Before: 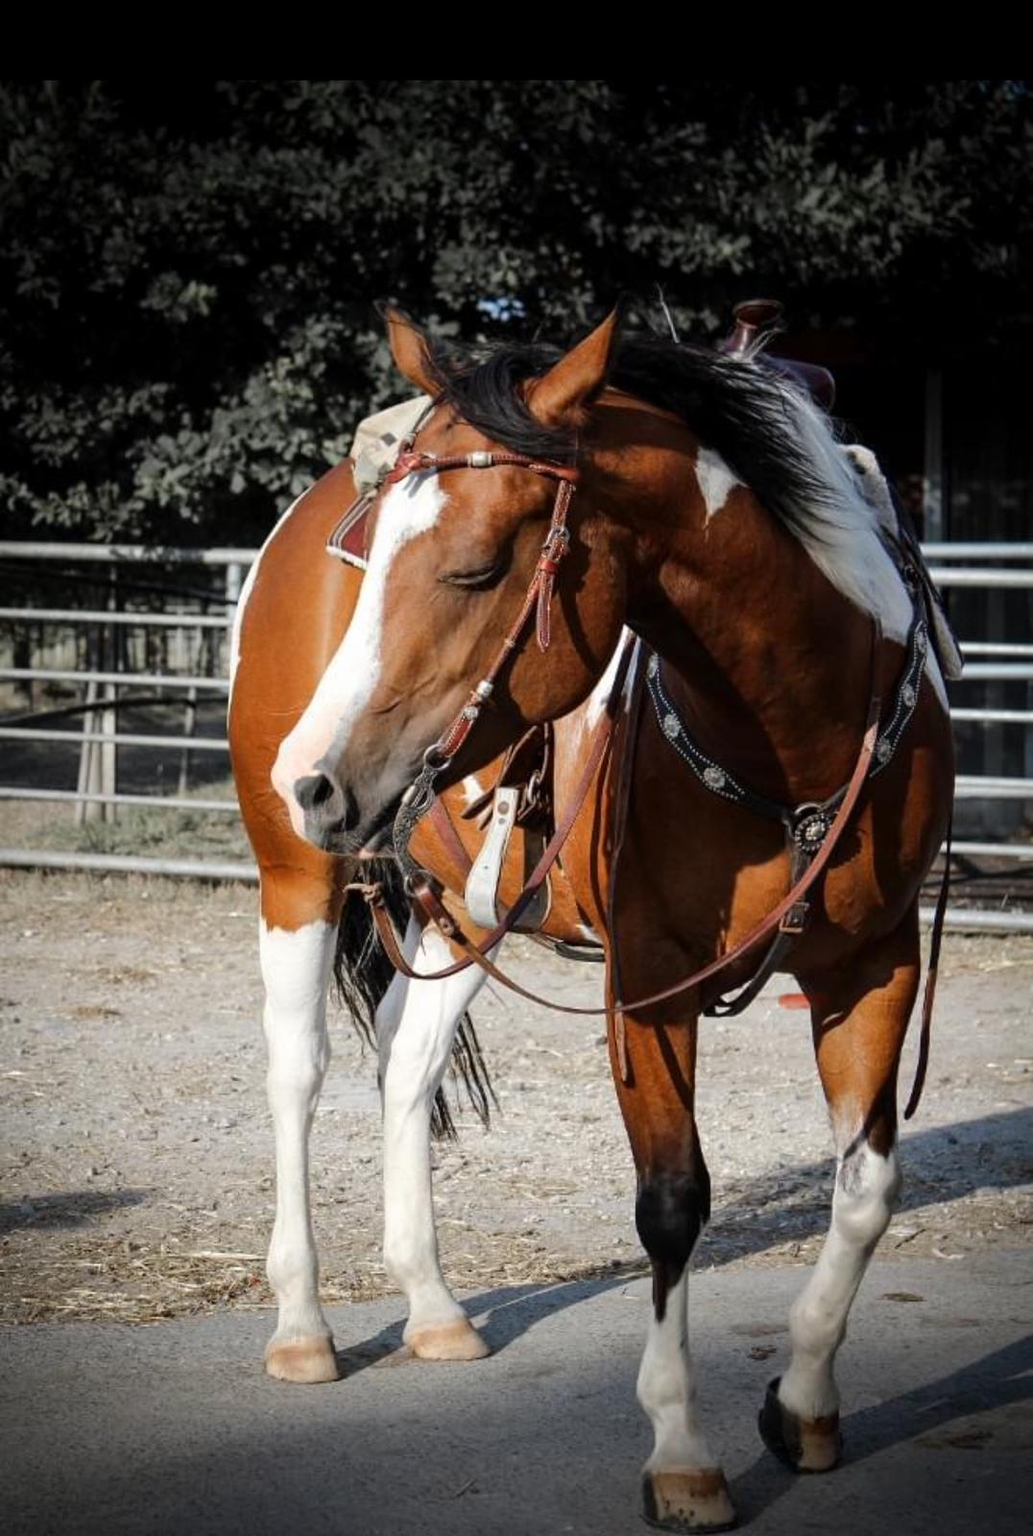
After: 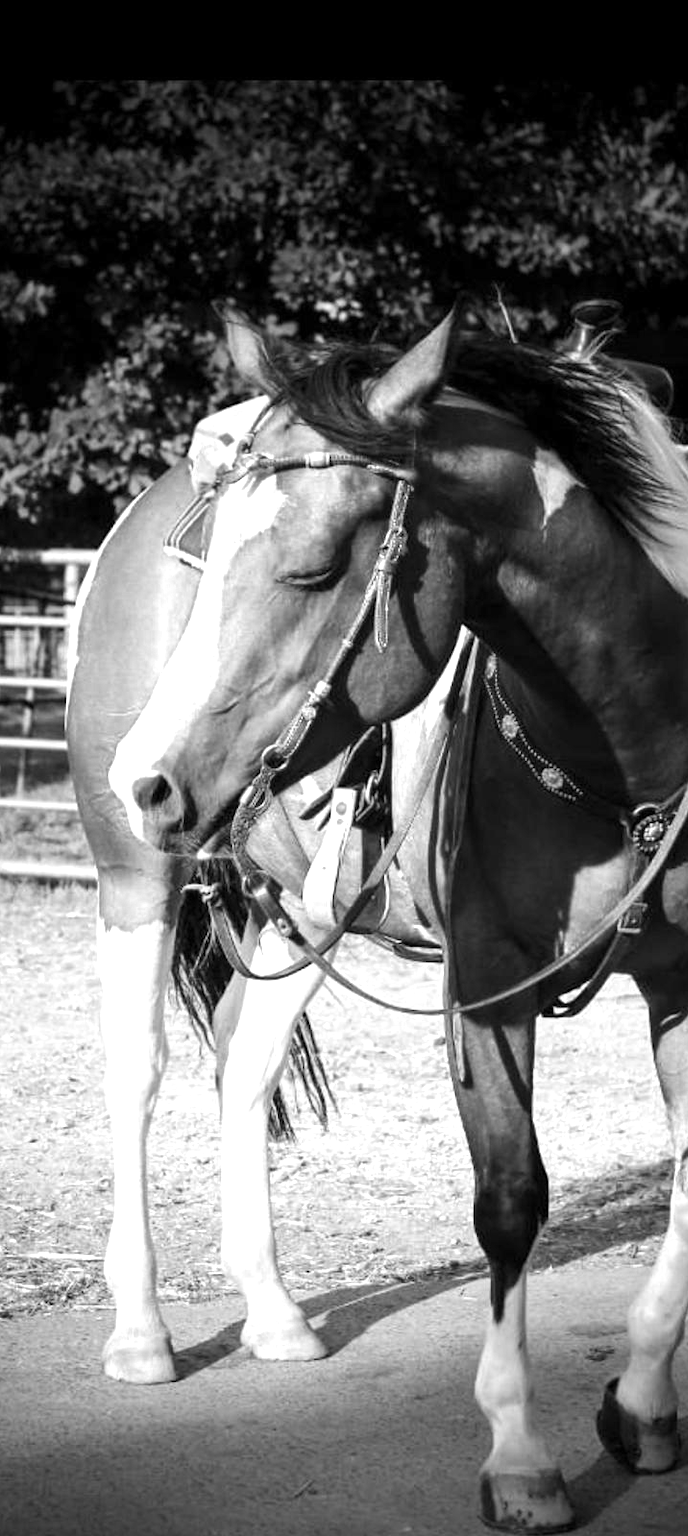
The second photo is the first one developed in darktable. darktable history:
crop and rotate: left 15.754%, right 17.579%
color zones: curves: ch0 [(0.004, 0.588) (0.116, 0.636) (0.259, 0.476) (0.423, 0.464) (0.75, 0.5)]; ch1 [(0, 0) (0.143, 0) (0.286, 0) (0.429, 0) (0.571, 0) (0.714, 0) (0.857, 0)]
exposure: exposure 0.77 EV, compensate highlight preservation false
